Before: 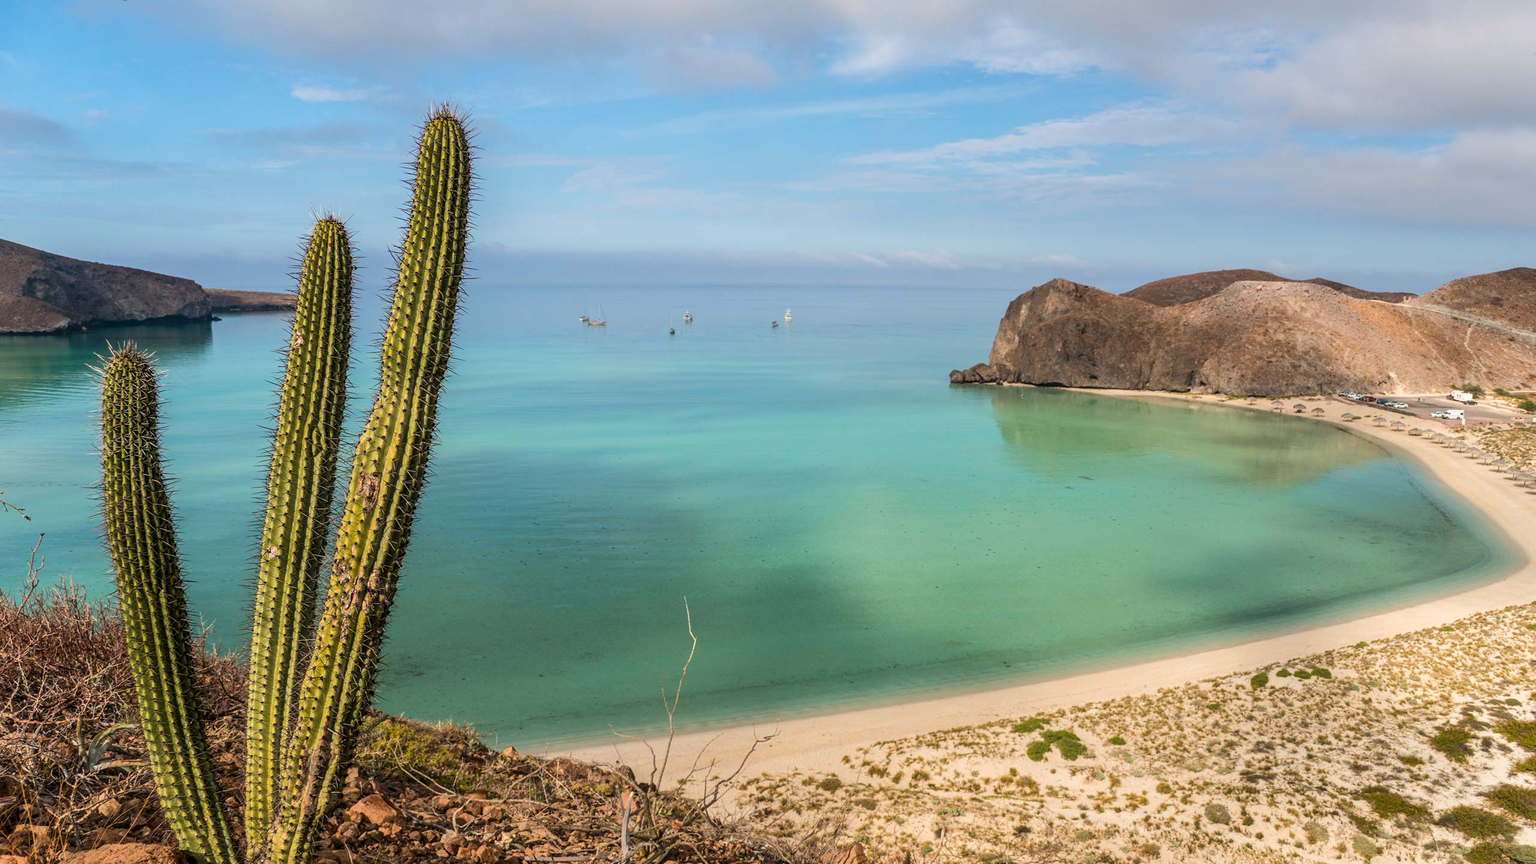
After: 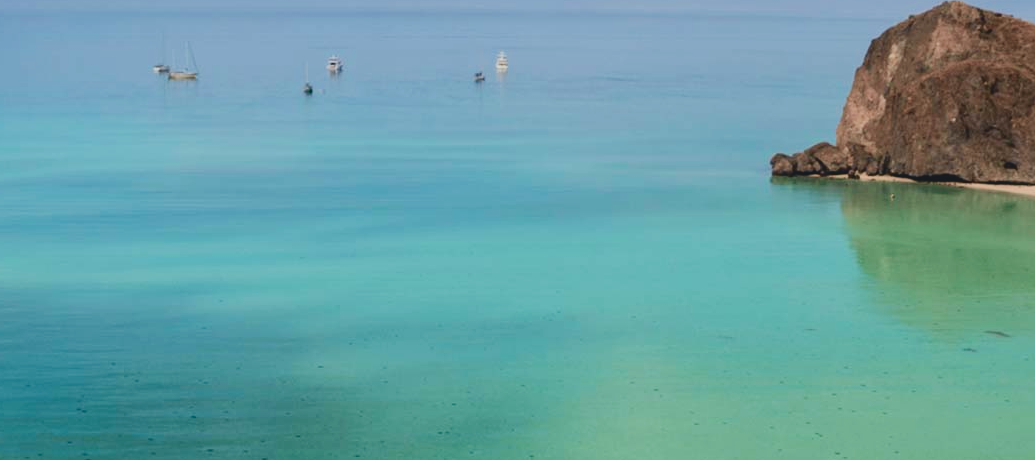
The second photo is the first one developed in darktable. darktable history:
crop: left 31.751%, top 32.172%, right 27.8%, bottom 35.83%
filmic rgb: black relative exposure -7.65 EV, white relative exposure 4.56 EV, hardness 3.61
contrast brightness saturation: contrast 0.03, brightness -0.04
tone curve: curves: ch0 [(0, 0.084) (0.155, 0.169) (0.46, 0.466) (0.751, 0.788) (1, 0.961)]; ch1 [(0, 0) (0.43, 0.408) (0.476, 0.469) (0.505, 0.503) (0.553, 0.563) (0.592, 0.581) (0.631, 0.625) (1, 1)]; ch2 [(0, 0) (0.505, 0.495) (0.55, 0.557) (0.583, 0.573) (1, 1)], color space Lab, independent channels, preserve colors none
